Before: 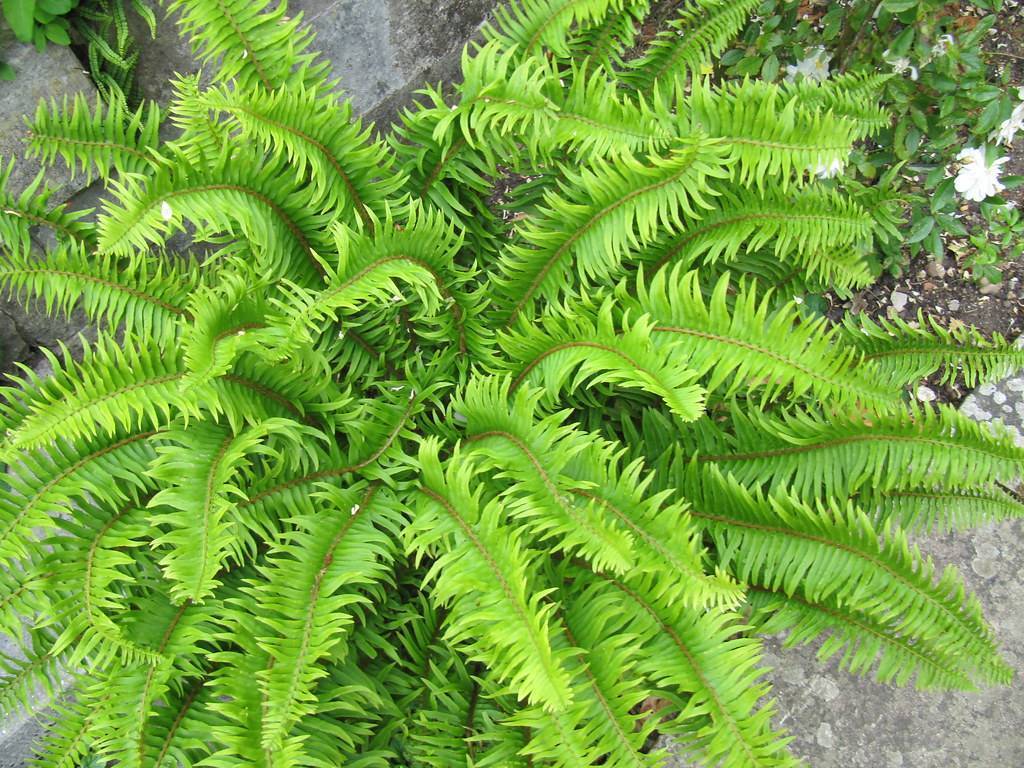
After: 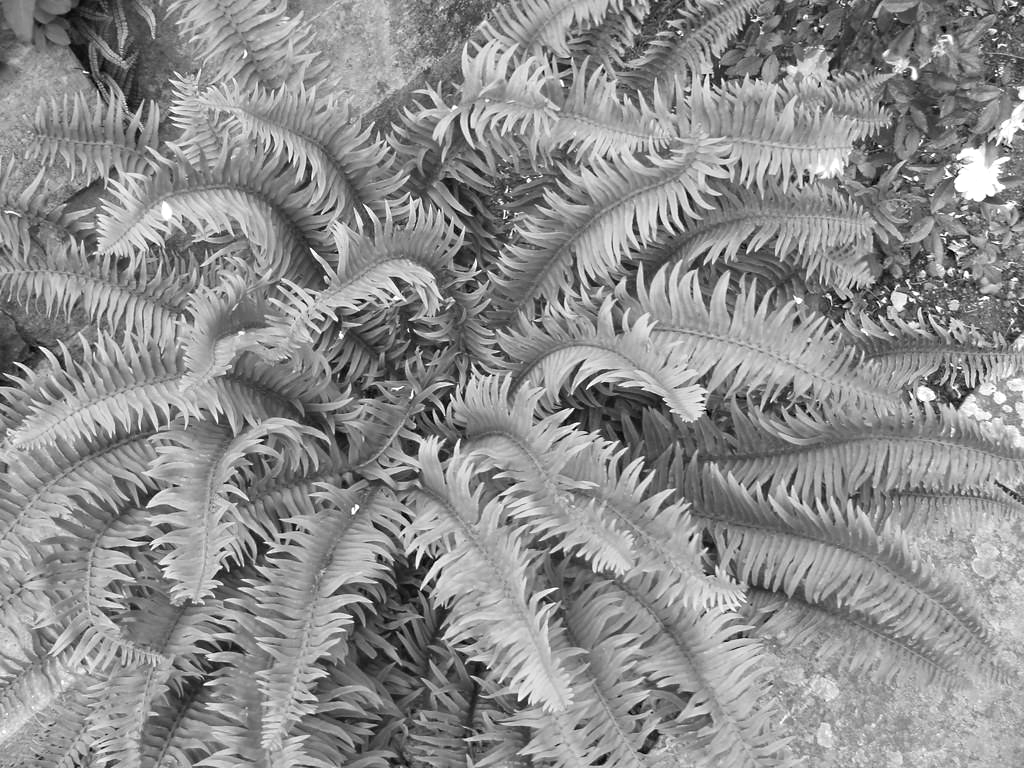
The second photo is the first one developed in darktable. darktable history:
contrast brightness saturation: contrast 0.073
color calibration: output gray [0.21, 0.42, 0.37, 0], illuminant custom, x 0.261, y 0.521, temperature 7018.73 K
sharpen: radius 5.303, amount 0.311, threshold 26.724
